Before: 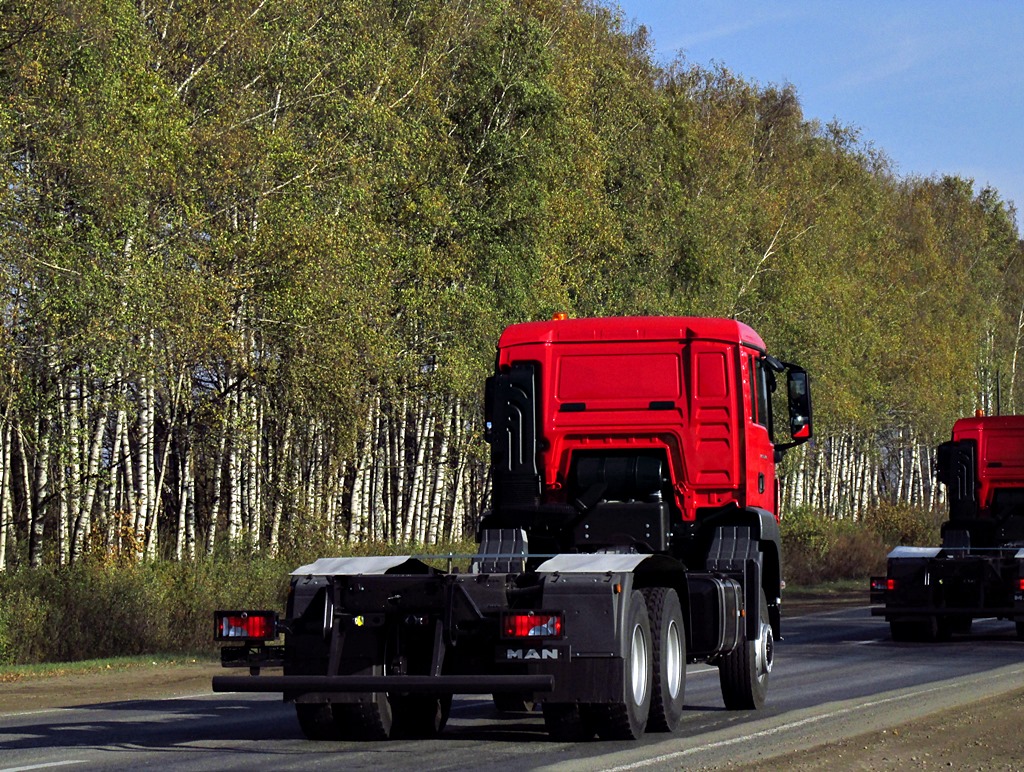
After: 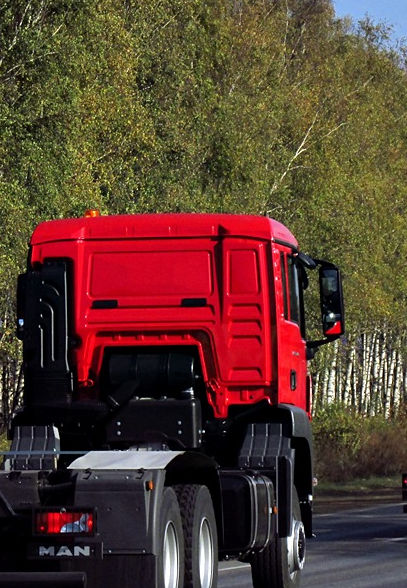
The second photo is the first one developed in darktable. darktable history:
crop: left 45.721%, top 13.393%, right 14.118%, bottom 10.01%
